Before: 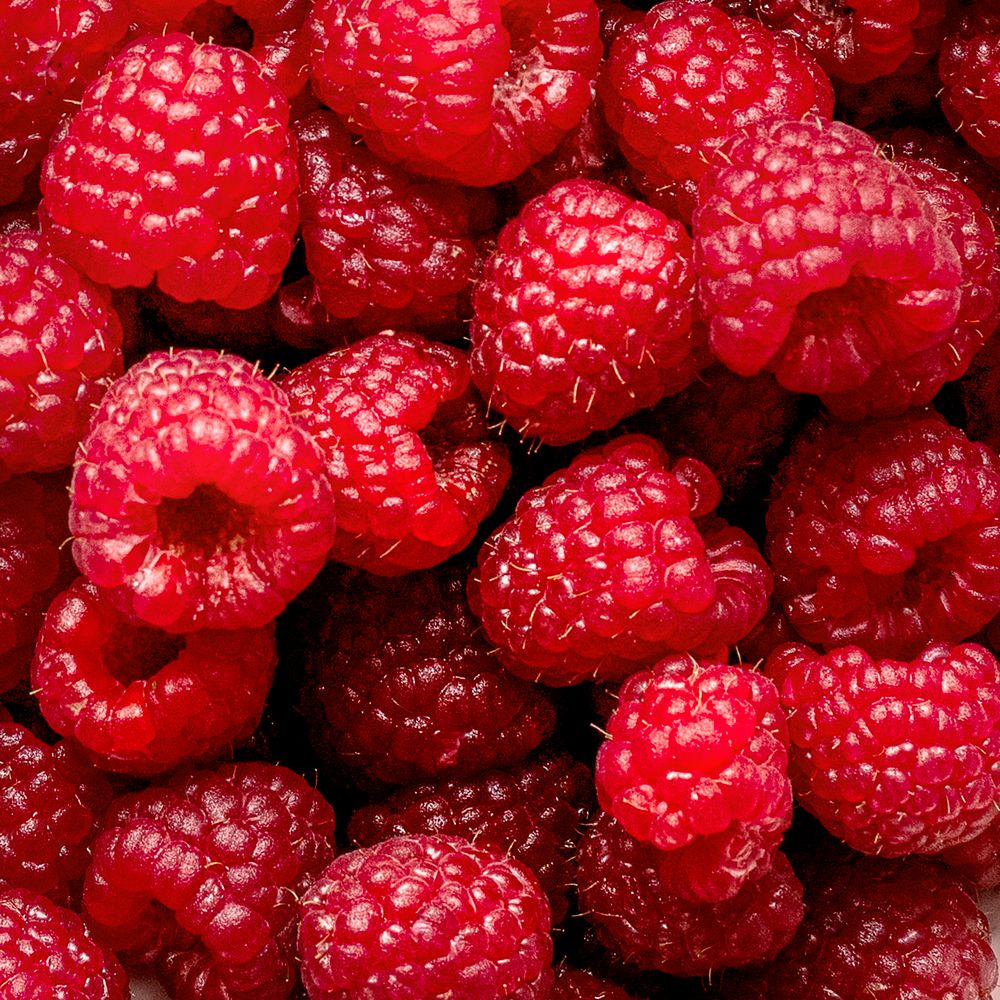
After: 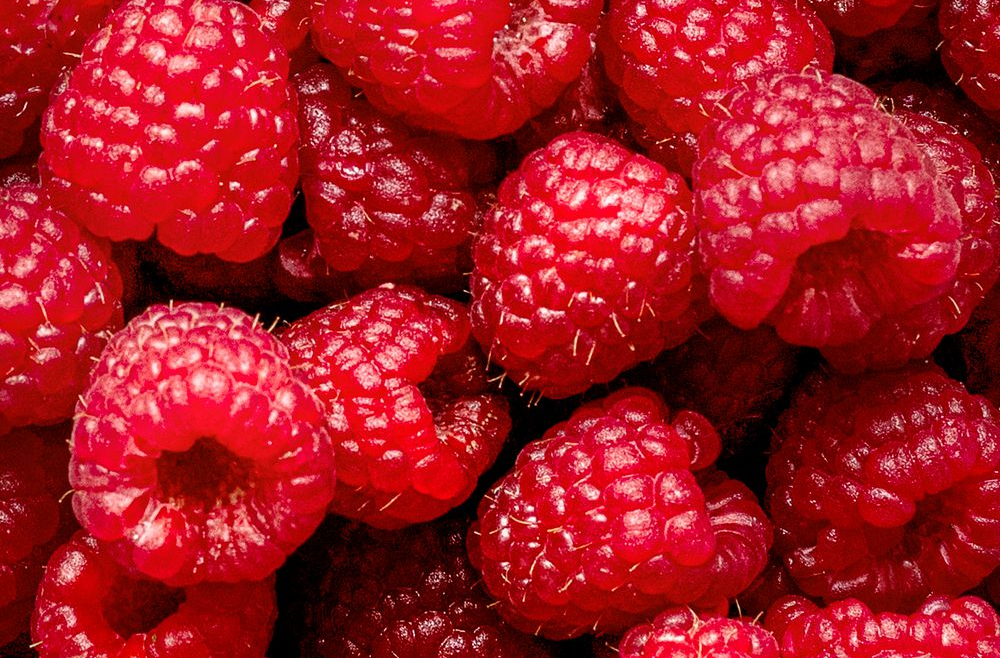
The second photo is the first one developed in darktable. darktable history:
crop and rotate: top 4.748%, bottom 29.375%
